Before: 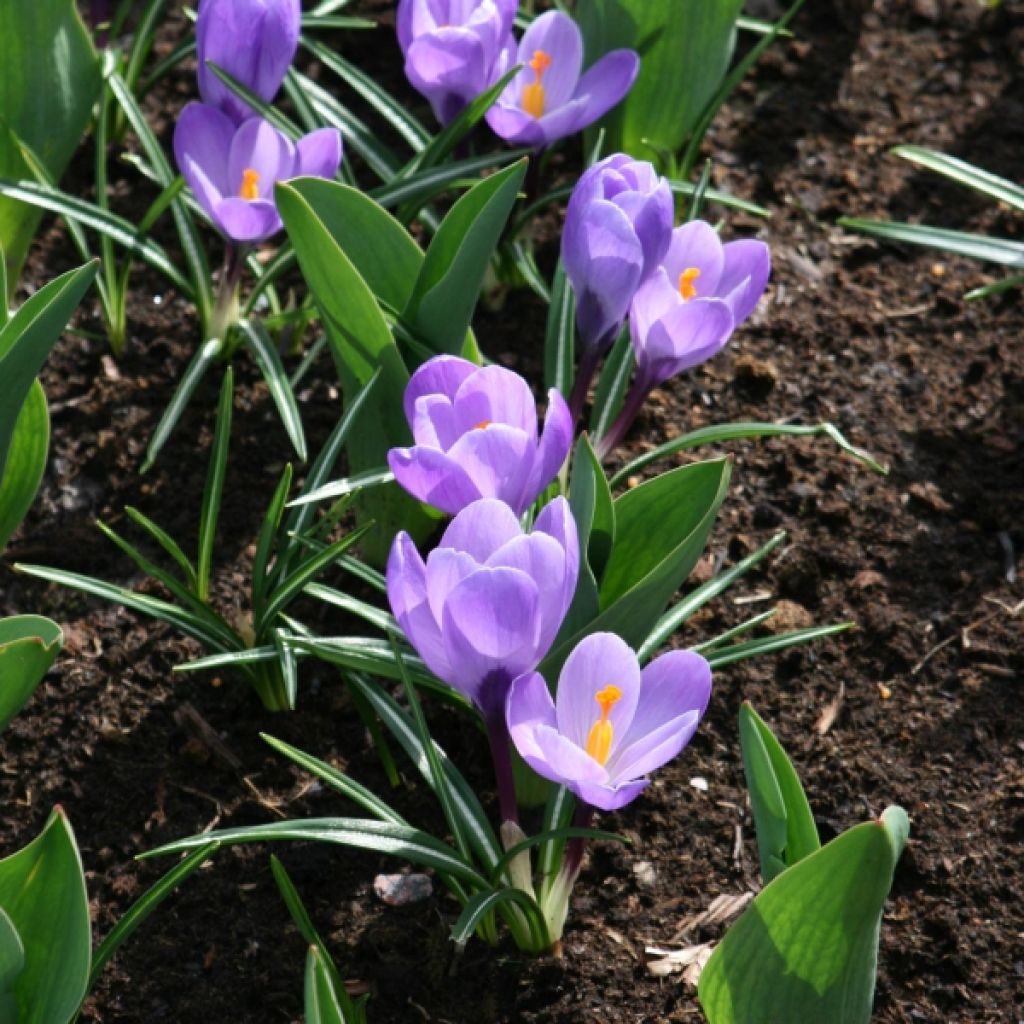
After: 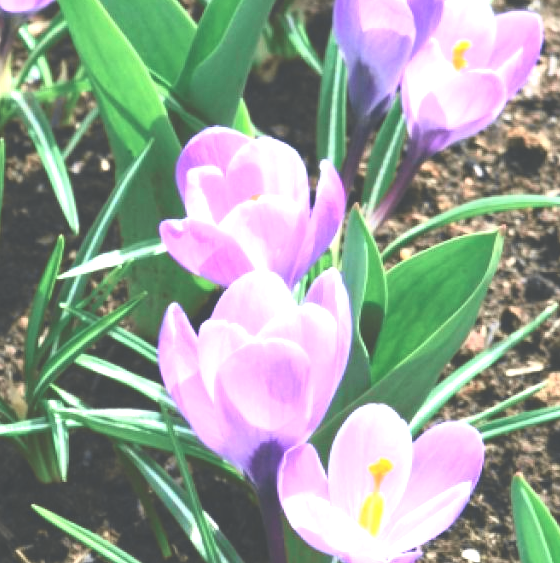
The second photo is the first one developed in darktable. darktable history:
tone curve: curves: ch0 [(0, 0.039) (0.104, 0.103) (0.273, 0.267) (0.448, 0.487) (0.704, 0.761) (0.886, 0.922) (0.994, 0.971)]; ch1 [(0, 0) (0.335, 0.298) (0.446, 0.413) (0.485, 0.487) (0.515, 0.503) (0.566, 0.563) (0.641, 0.655) (1, 1)]; ch2 [(0, 0) (0.314, 0.301) (0.421, 0.411) (0.502, 0.494) (0.528, 0.54) (0.557, 0.559) (0.612, 0.605) (0.722, 0.686) (1, 1)], color space Lab, independent channels, preserve colors none
crop and rotate: left 22.279%, top 22.362%, right 22.956%, bottom 22.574%
tone equalizer: -8 EV 0.034 EV, mask exposure compensation -0.501 EV
exposure: black level correction -0.023, exposure 1.393 EV, compensate highlight preservation false
